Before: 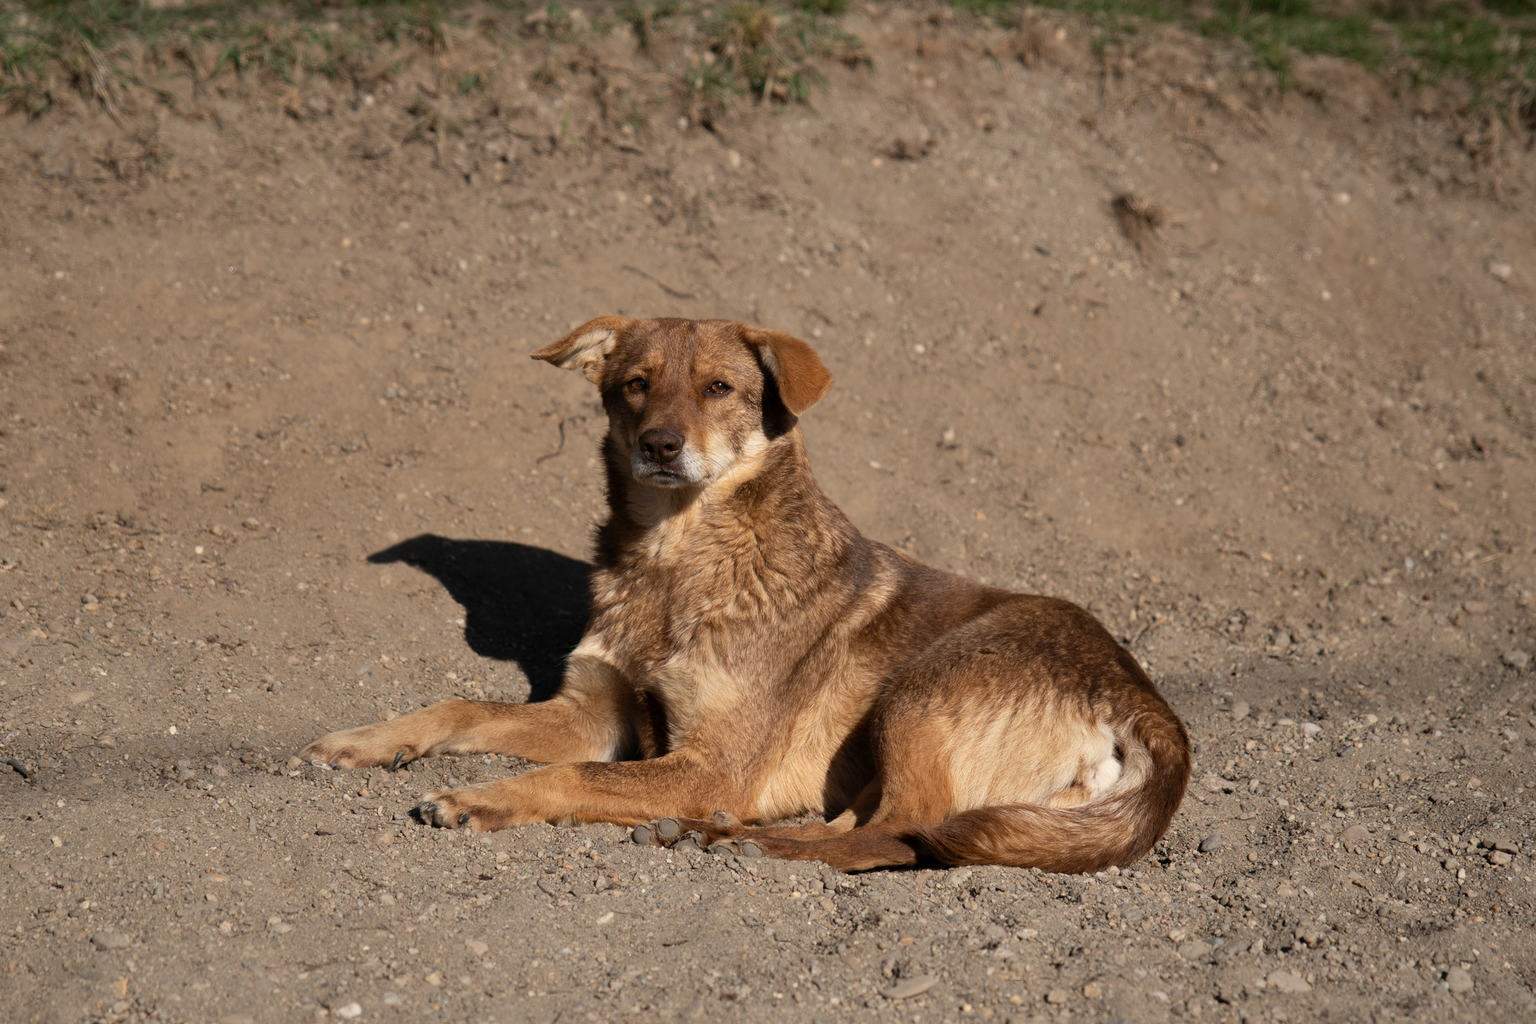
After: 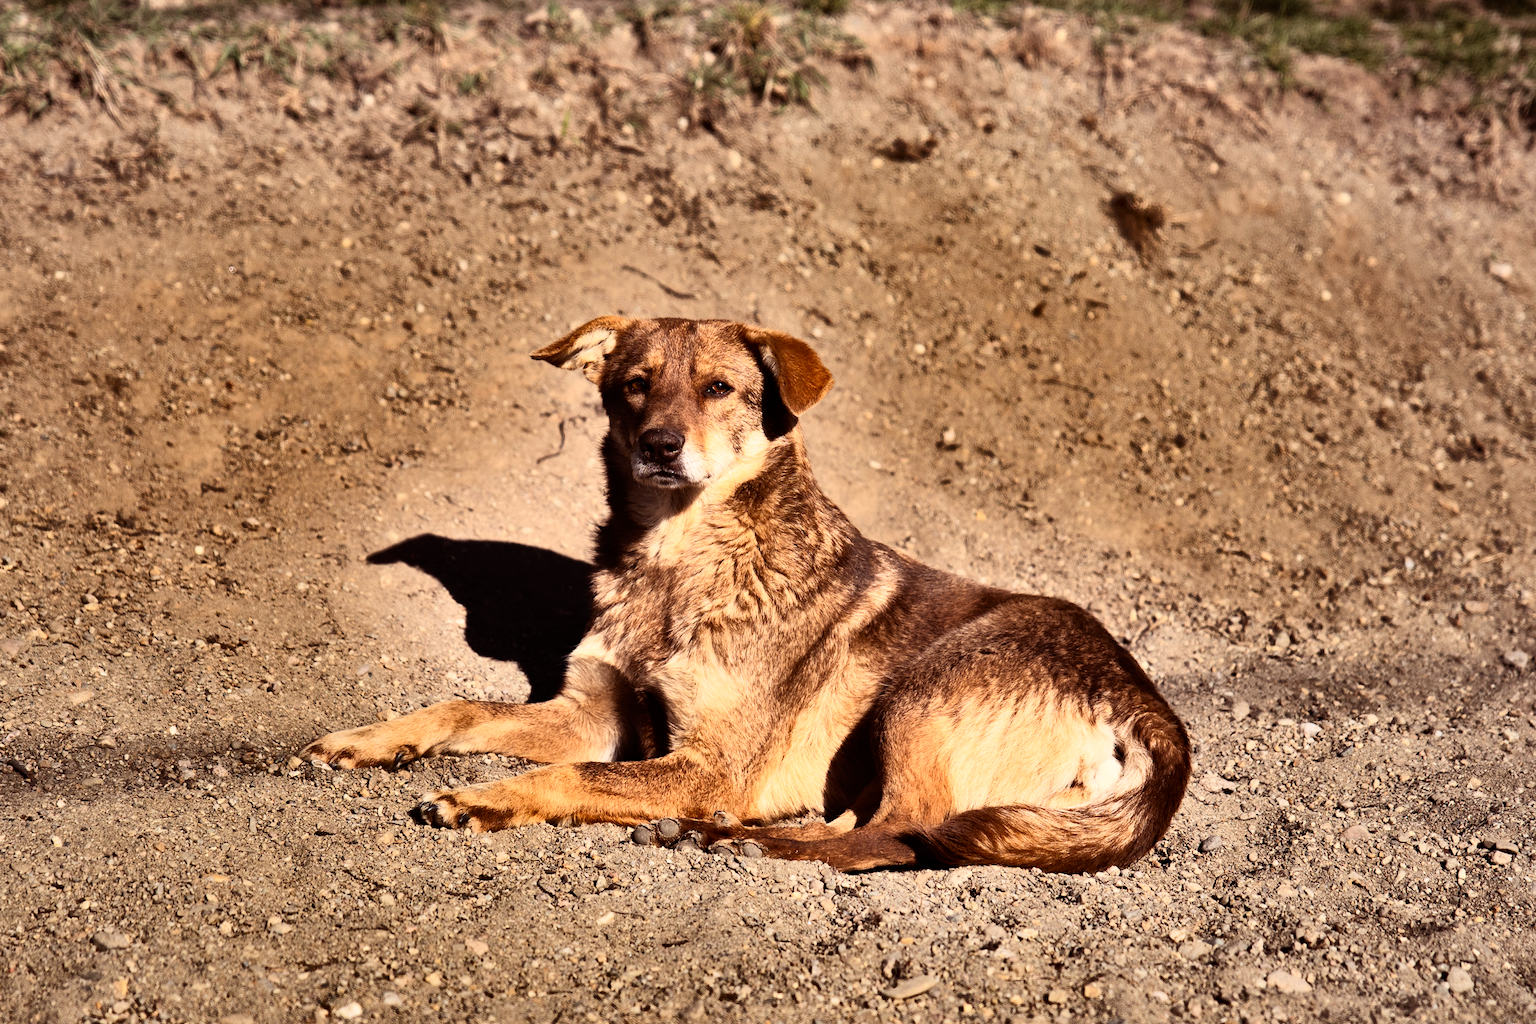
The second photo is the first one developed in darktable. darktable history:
rgb curve: curves: ch0 [(0, 0) (0.21, 0.15) (0.24, 0.21) (0.5, 0.75) (0.75, 0.96) (0.89, 0.99) (1, 1)]; ch1 [(0, 0.02) (0.21, 0.13) (0.25, 0.2) (0.5, 0.67) (0.75, 0.9) (0.89, 0.97) (1, 1)]; ch2 [(0, 0.02) (0.21, 0.13) (0.25, 0.2) (0.5, 0.67) (0.75, 0.9) (0.89, 0.97) (1, 1)], compensate middle gray true
shadows and highlights: shadows 20.91, highlights -82.73, soften with gaussian
rgb levels: mode RGB, independent channels, levels [[0, 0.474, 1], [0, 0.5, 1], [0, 0.5, 1]]
